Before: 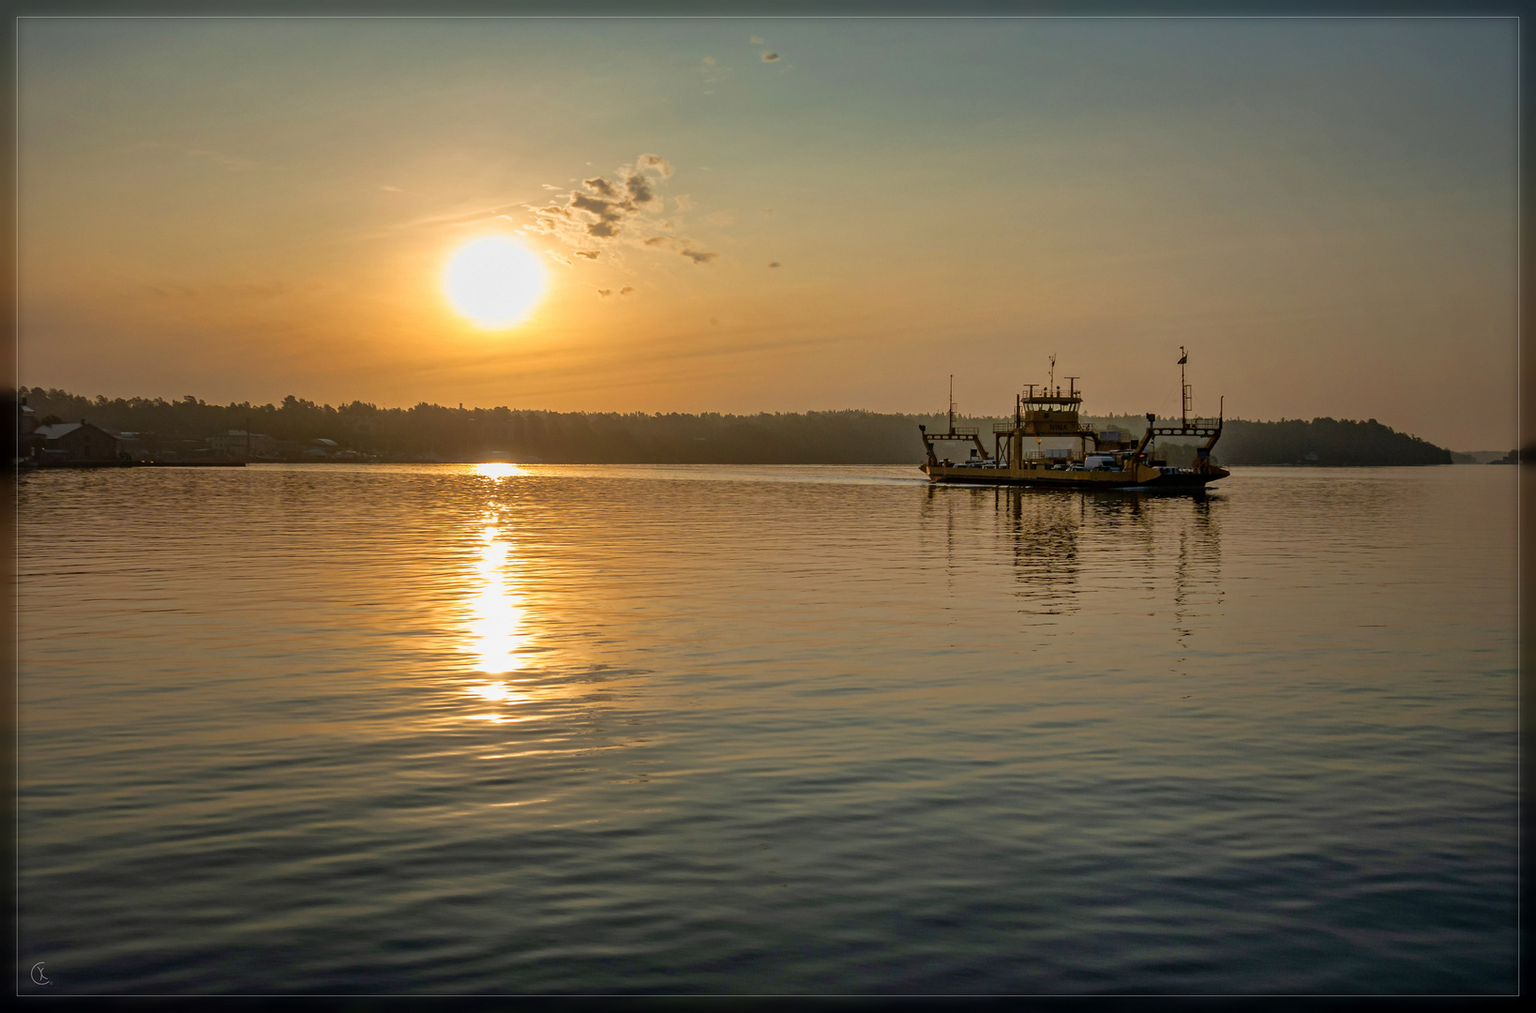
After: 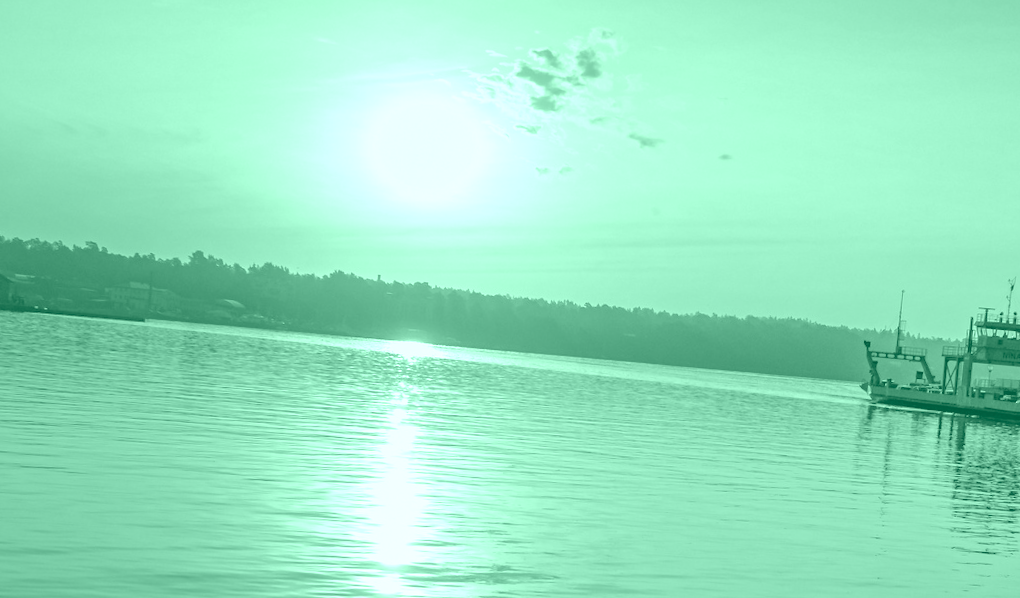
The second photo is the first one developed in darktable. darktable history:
crop and rotate: angle -4.99°, left 2.122%, top 6.945%, right 27.566%, bottom 30.519%
exposure: black level correction 0.001, exposure 1.822 EV, compensate exposure bias true, compensate highlight preservation false
colorize: hue 147.6°, saturation 65%, lightness 21.64%
